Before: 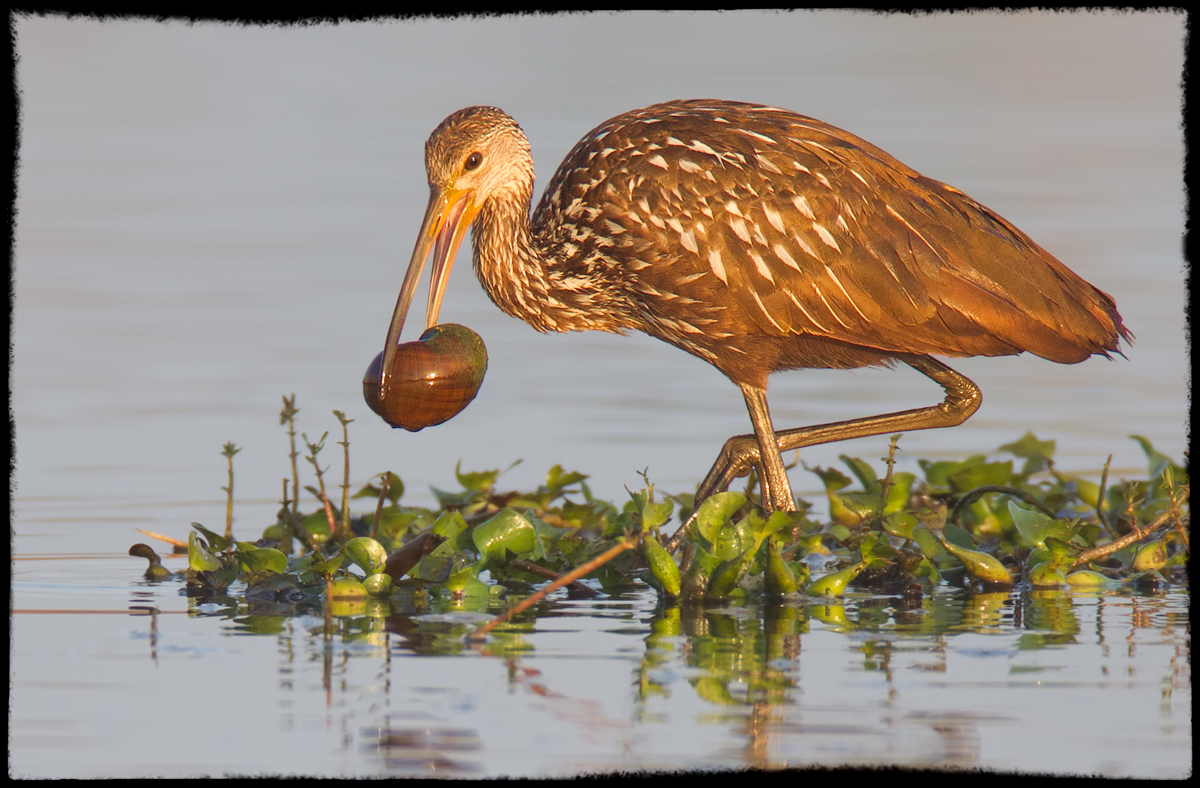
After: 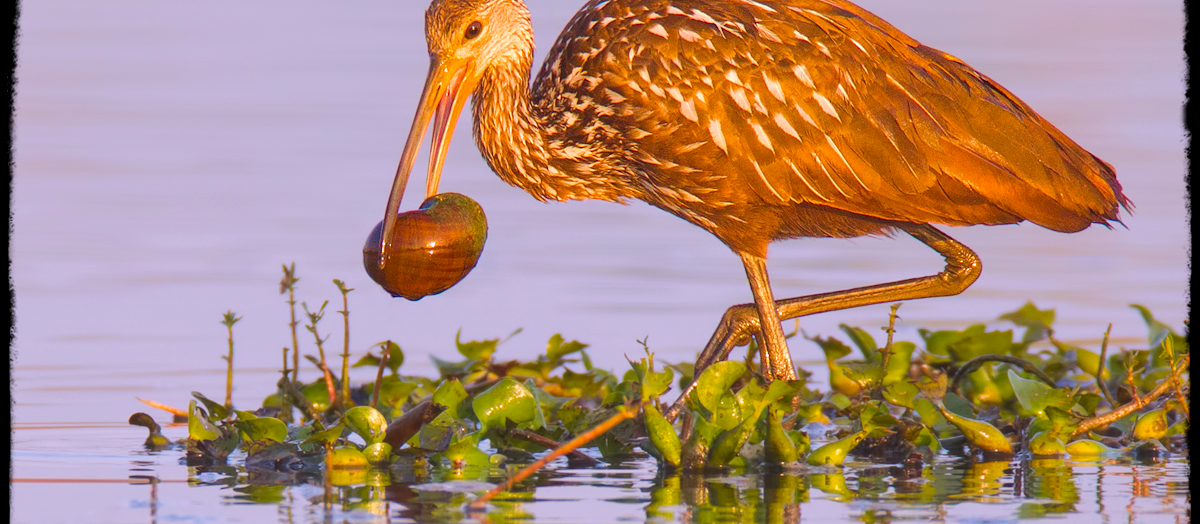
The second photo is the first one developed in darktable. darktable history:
color balance rgb: perceptual saturation grading › global saturation 25%, perceptual brilliance grading › mid-tones 10%, perceptual brilliance grading › shadows 15%, global vibrance 20%
crop: top 16.727%, bottom 16.727%
white balance: red 1.066, blue 1.119
local contrast: highlights 100%, shadows 100%, detail 120%, midtone range 0.2
